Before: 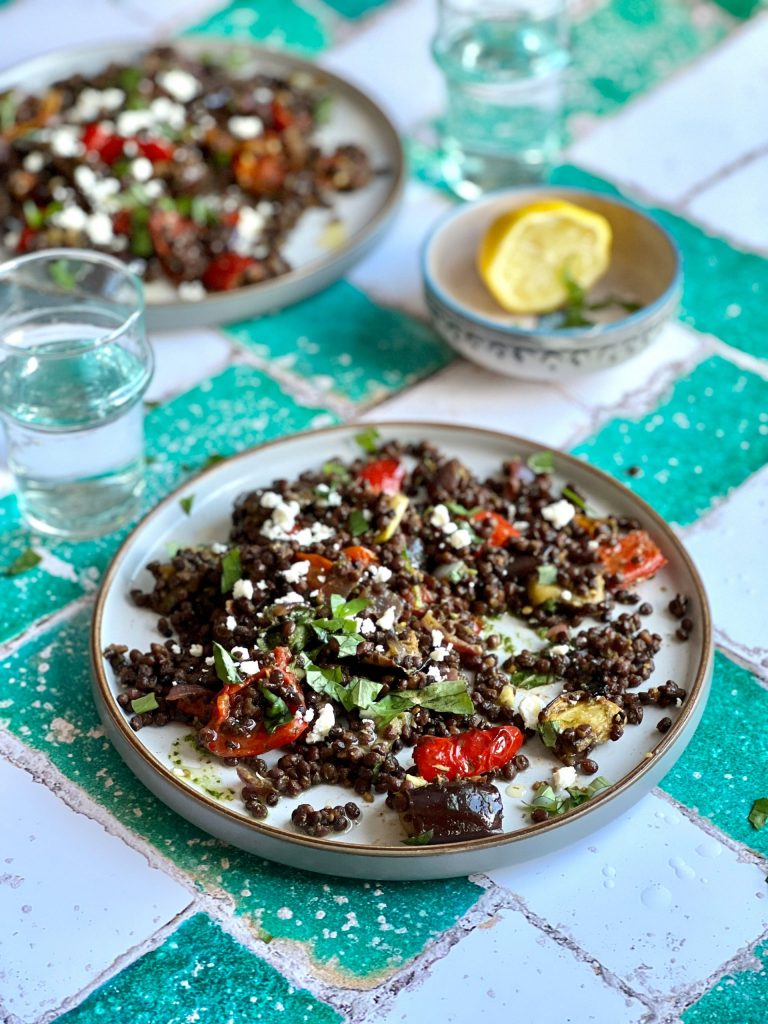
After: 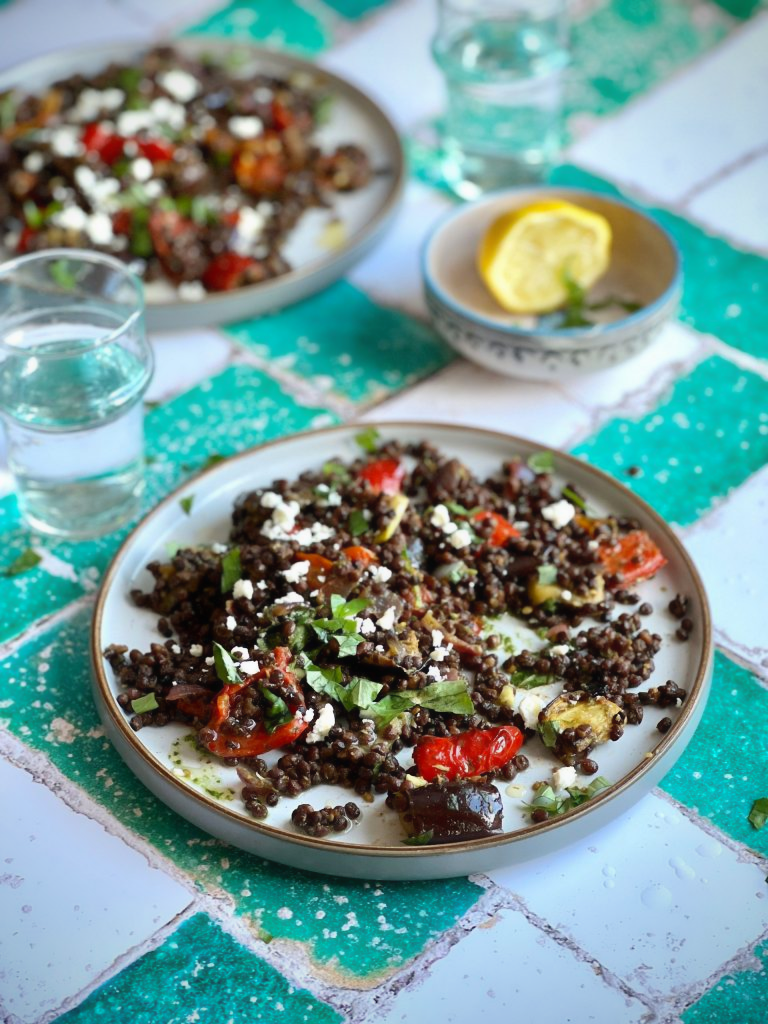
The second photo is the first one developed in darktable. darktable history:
contrast equalizer: octaves 7, y [[0.502, 0.505, 0.512, 0.529, 0.564, 0.588], [0.5 ×6], [0.502, 0.505, 0.512, 0.529, 0.564, 0.588], [0, 0.001, 0.001, 0.004, 0.008, 0.011], [0, 0.001, 0.001, 0.004, 0.008, 0.011]], mix -1
vignetting: saturation 0, unbound false
